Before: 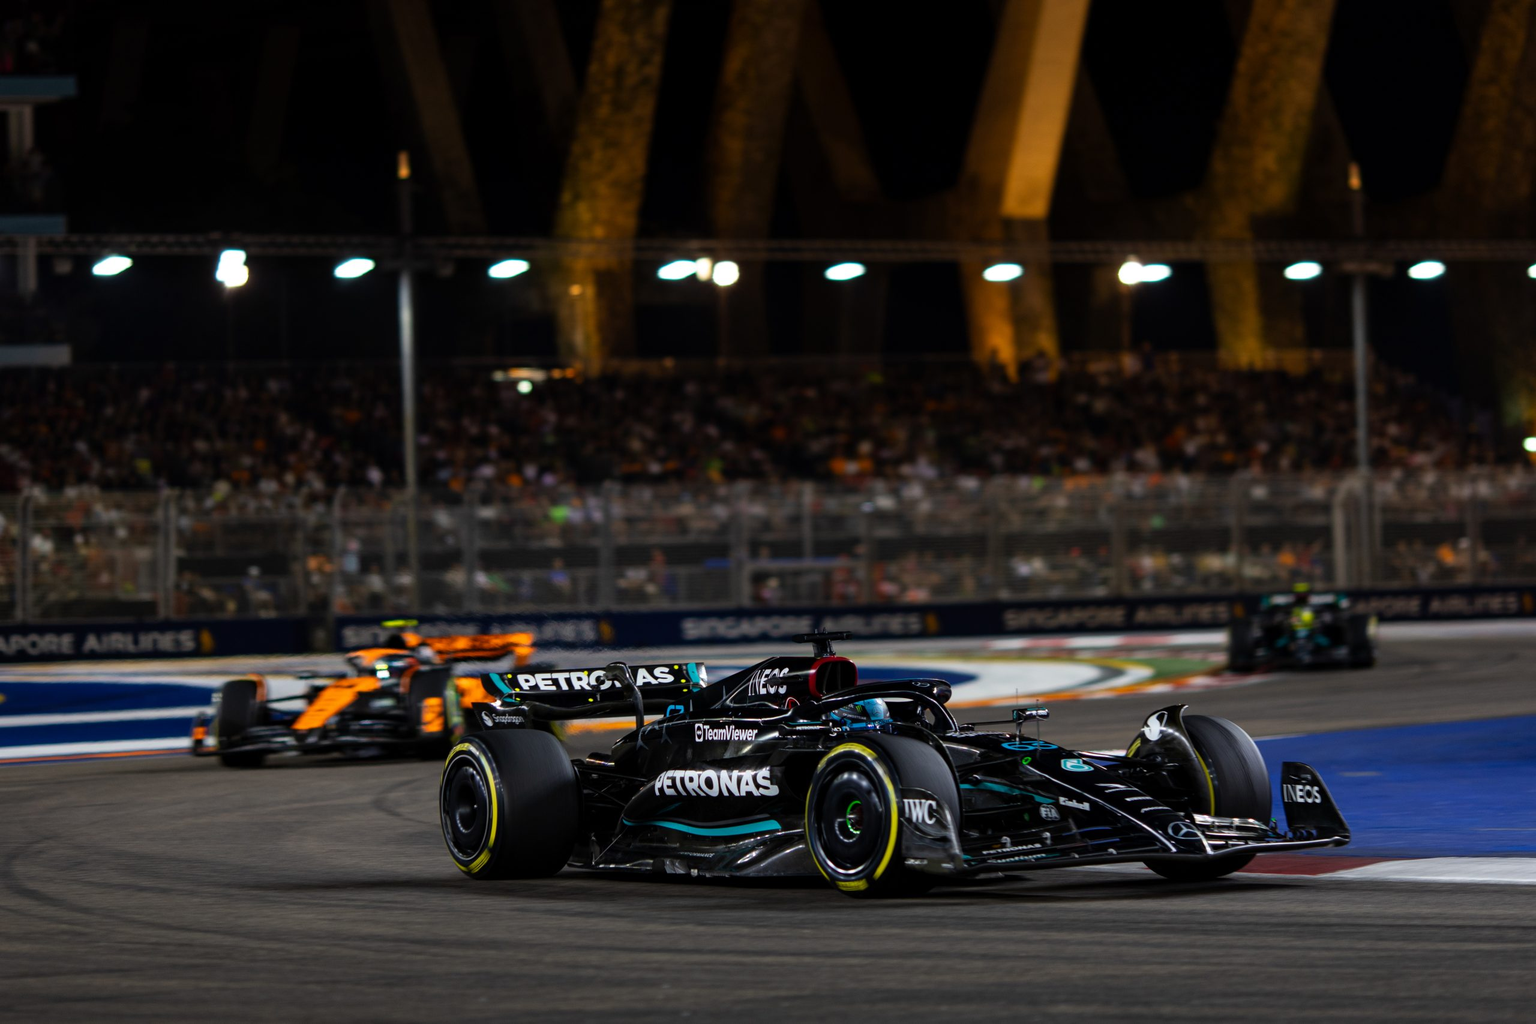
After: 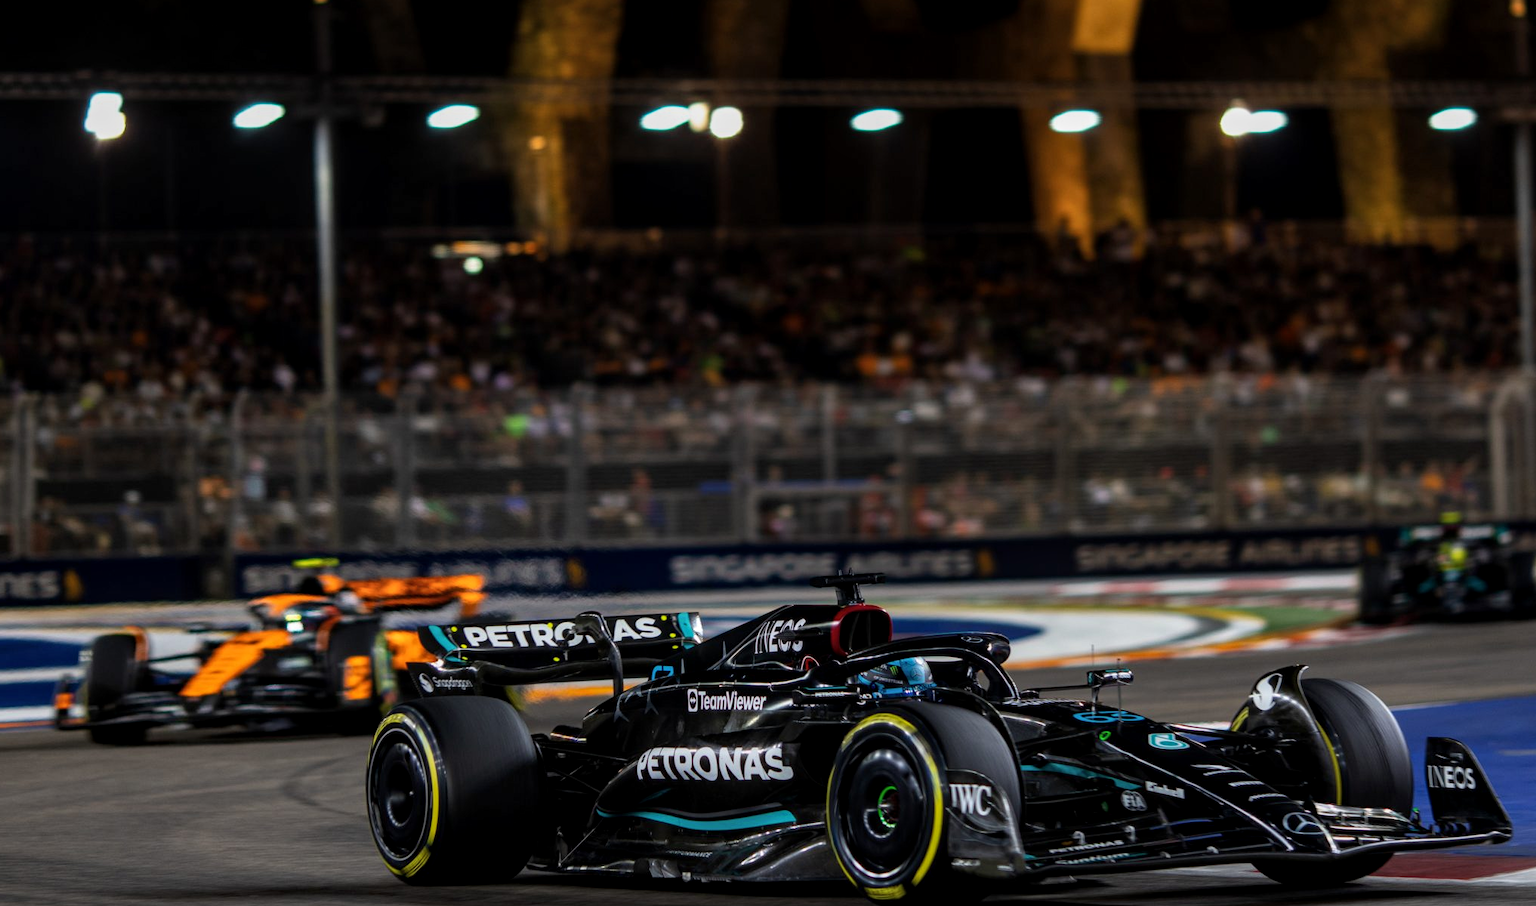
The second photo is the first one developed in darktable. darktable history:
local contrast: on, module defaults
crop: left 9.716%, top 17.249%, right 10.806%, bottom 12.369%
